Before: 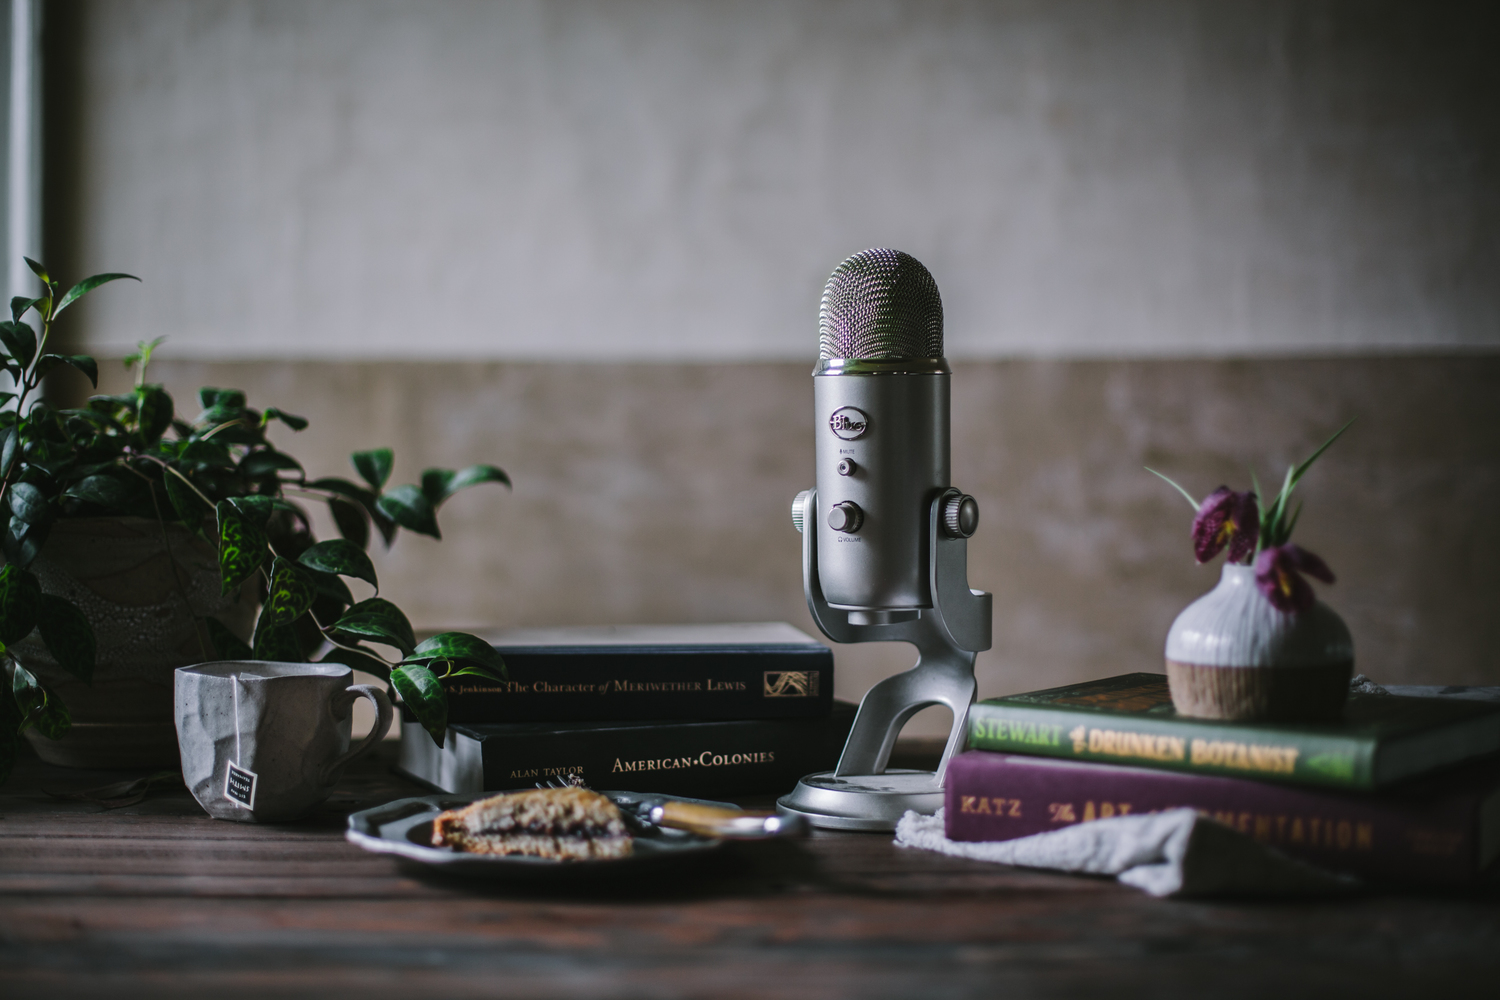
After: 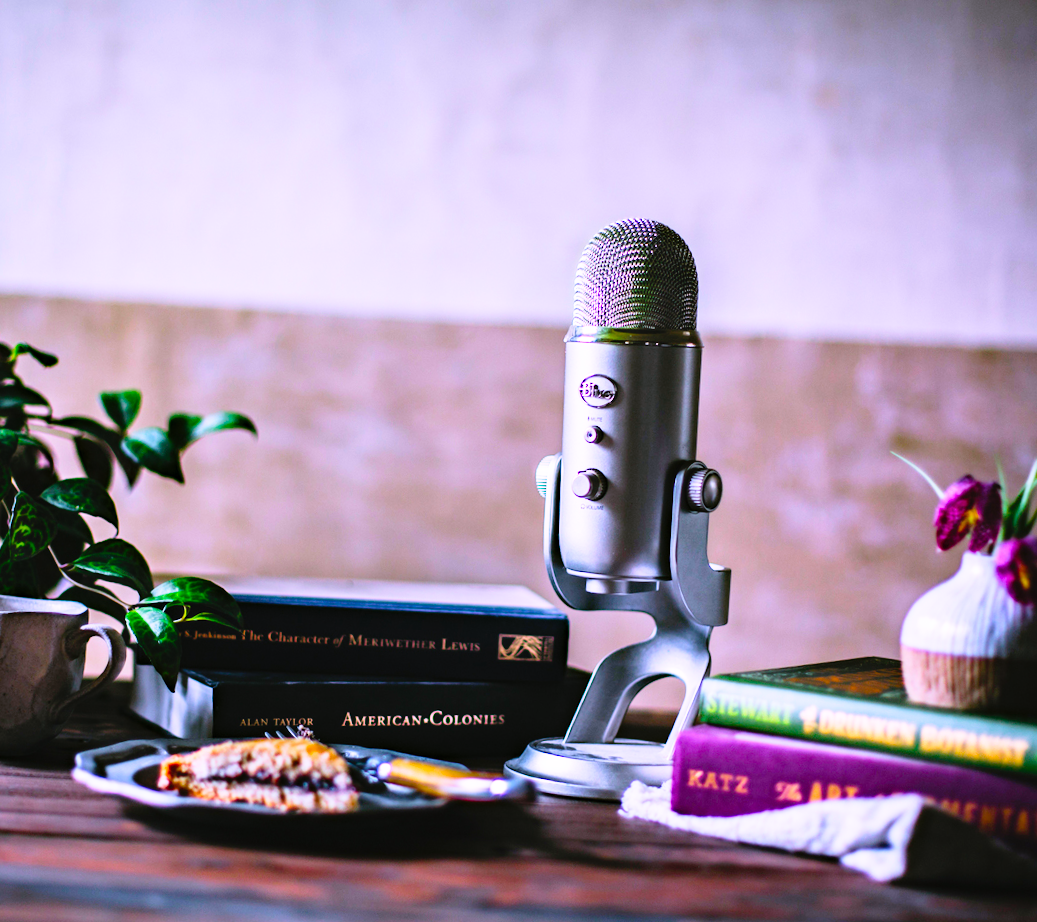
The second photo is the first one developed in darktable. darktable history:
contrast brightness saturation: contrast 0.07, brightness 0.08, saturation 0.18
color balance rgb: linear chroma grading › global chroma 10%, perceptual saturation grading › global saturation 30%, global vibrance 10%
haze removal: adaptive false
white balance: red 1.042, blue 1.17
crop and rotate: angle -3.27°, left 14.277%, top 0.028%, right 10.766%, bottom 0.028%
base curve: curves: ch0 [(0, 0) (0.012, 0.01) (0.073, 0.168) (0.31, 0.711) (0.645, 0.957) (1, 1)], preserve colors none
